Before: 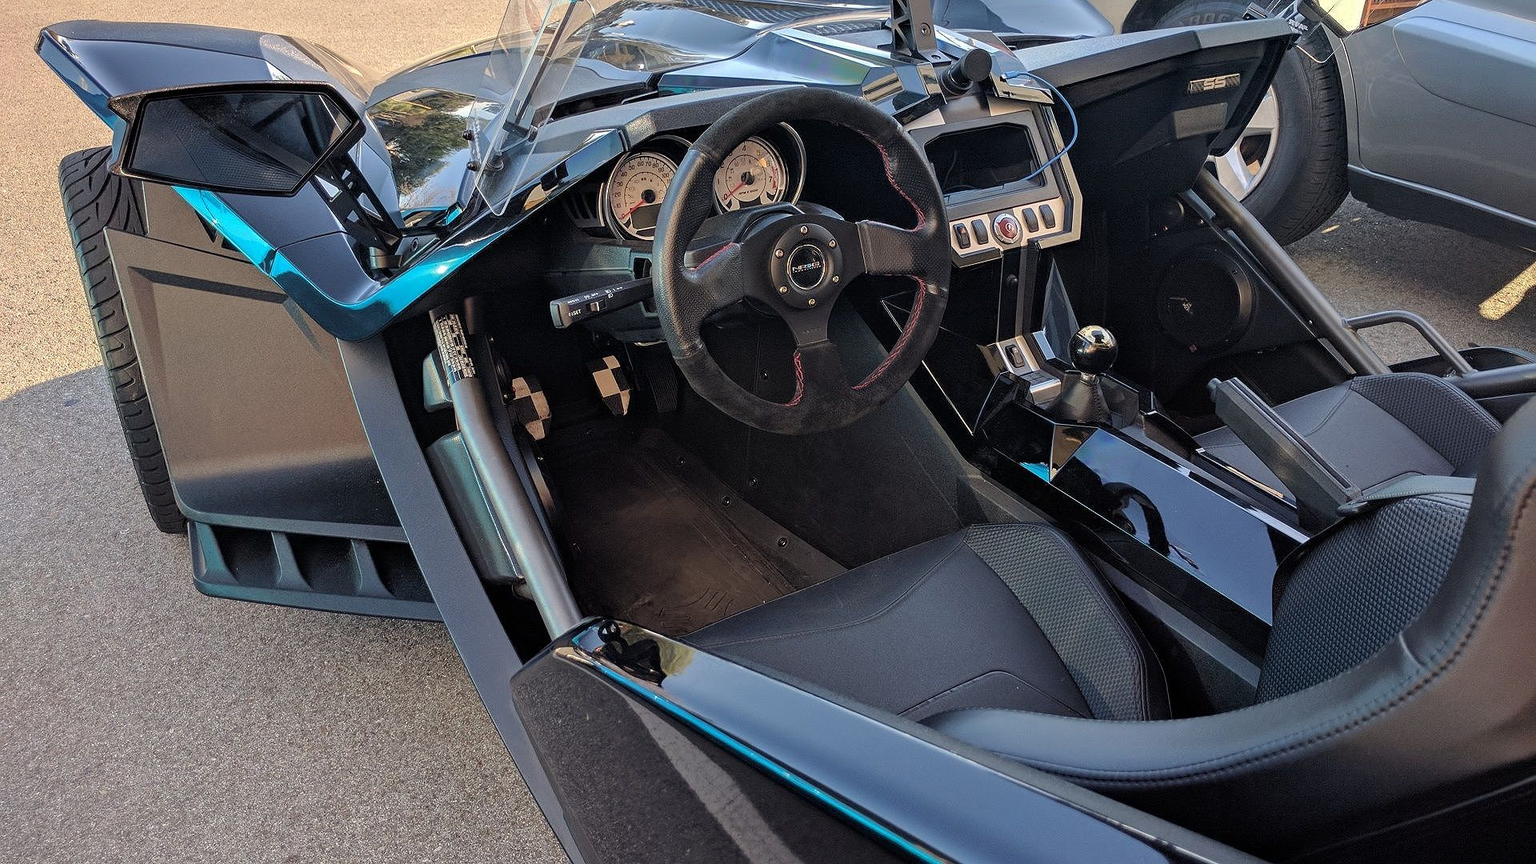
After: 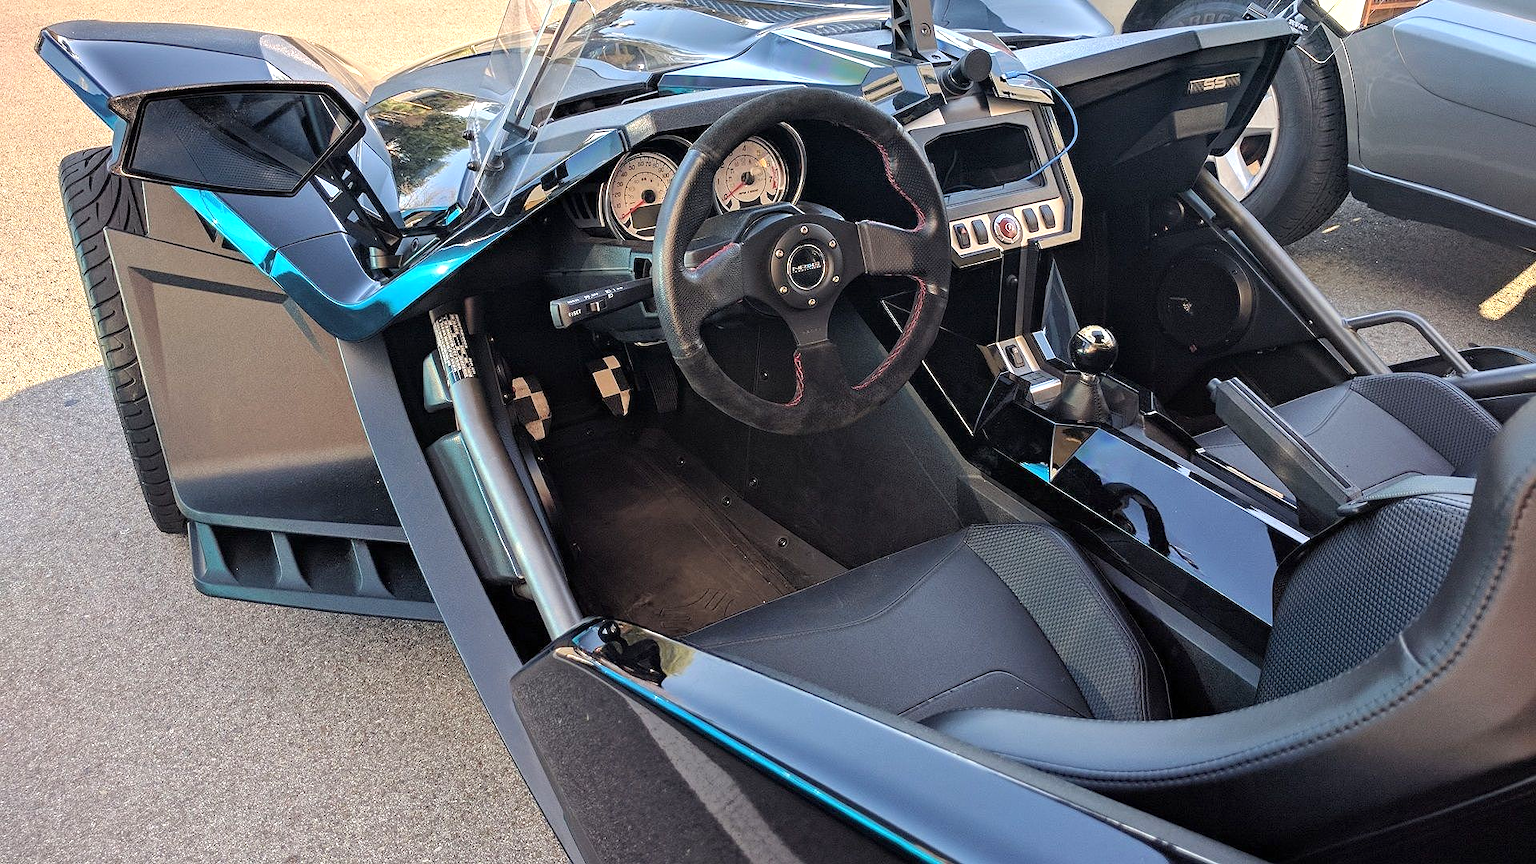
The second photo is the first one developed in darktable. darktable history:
white balance: emerald 1
exposure: exposure 0.574 EV, compensate highlight preservation false
